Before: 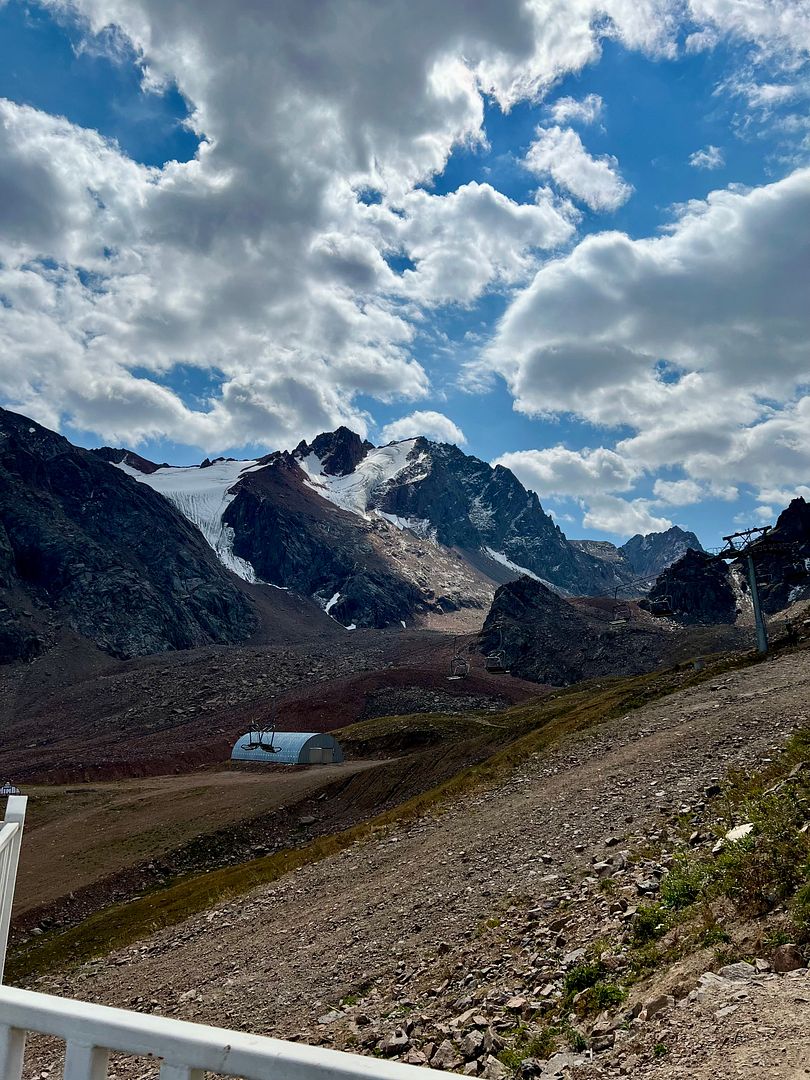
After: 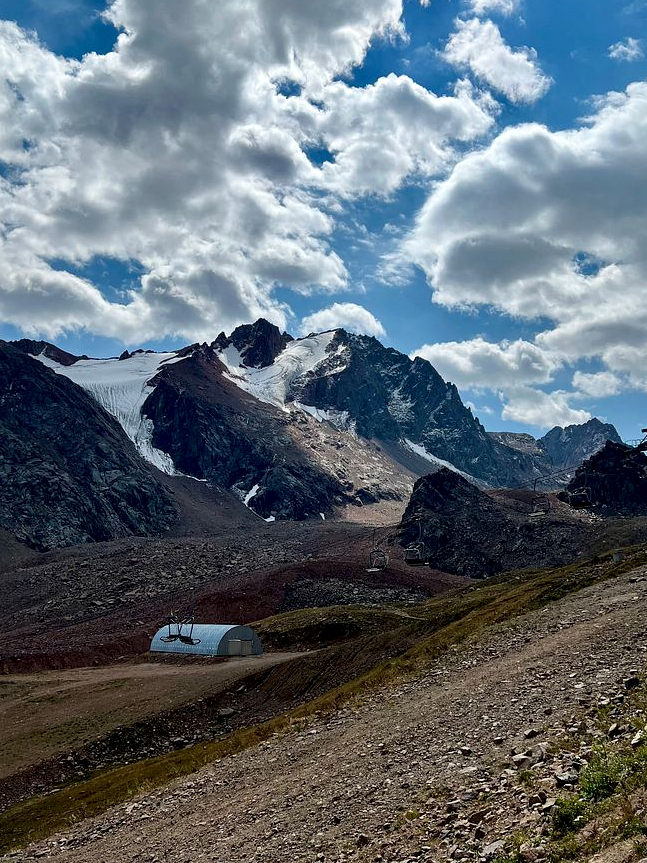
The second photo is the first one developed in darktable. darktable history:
crop and rotate: left 10.071%, top 10.071%, right 10.02%, bottom 10.02%
local contrast: mode bilateral grid, contrast 20, coarseness 50, detail 141%, midtone range 0.2
